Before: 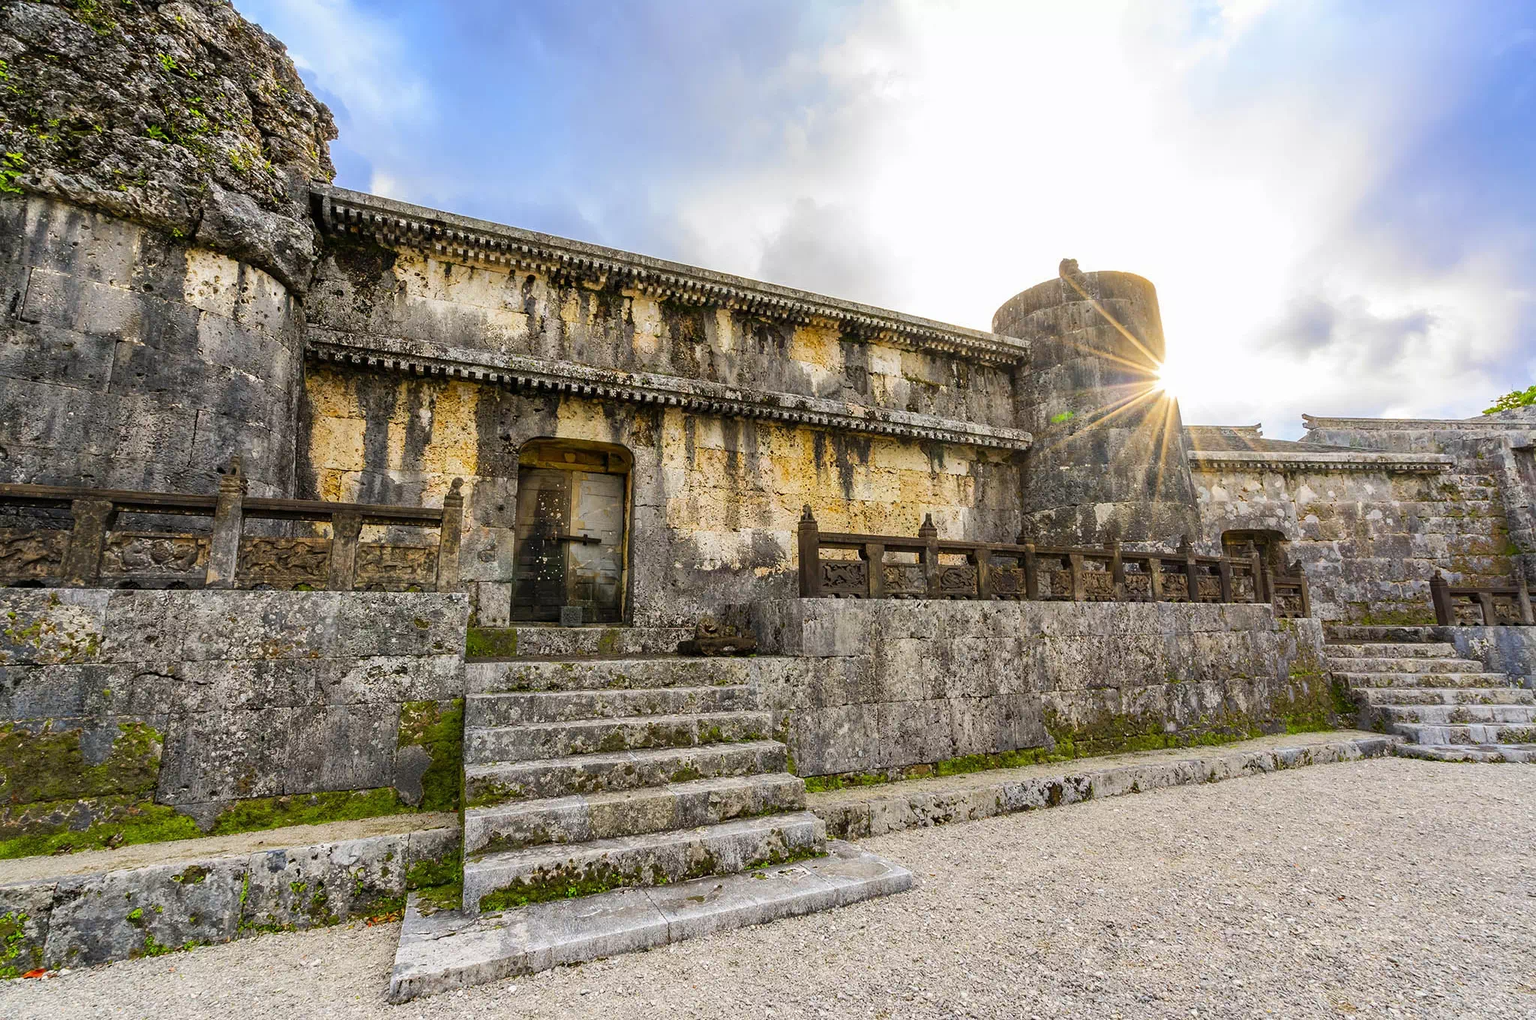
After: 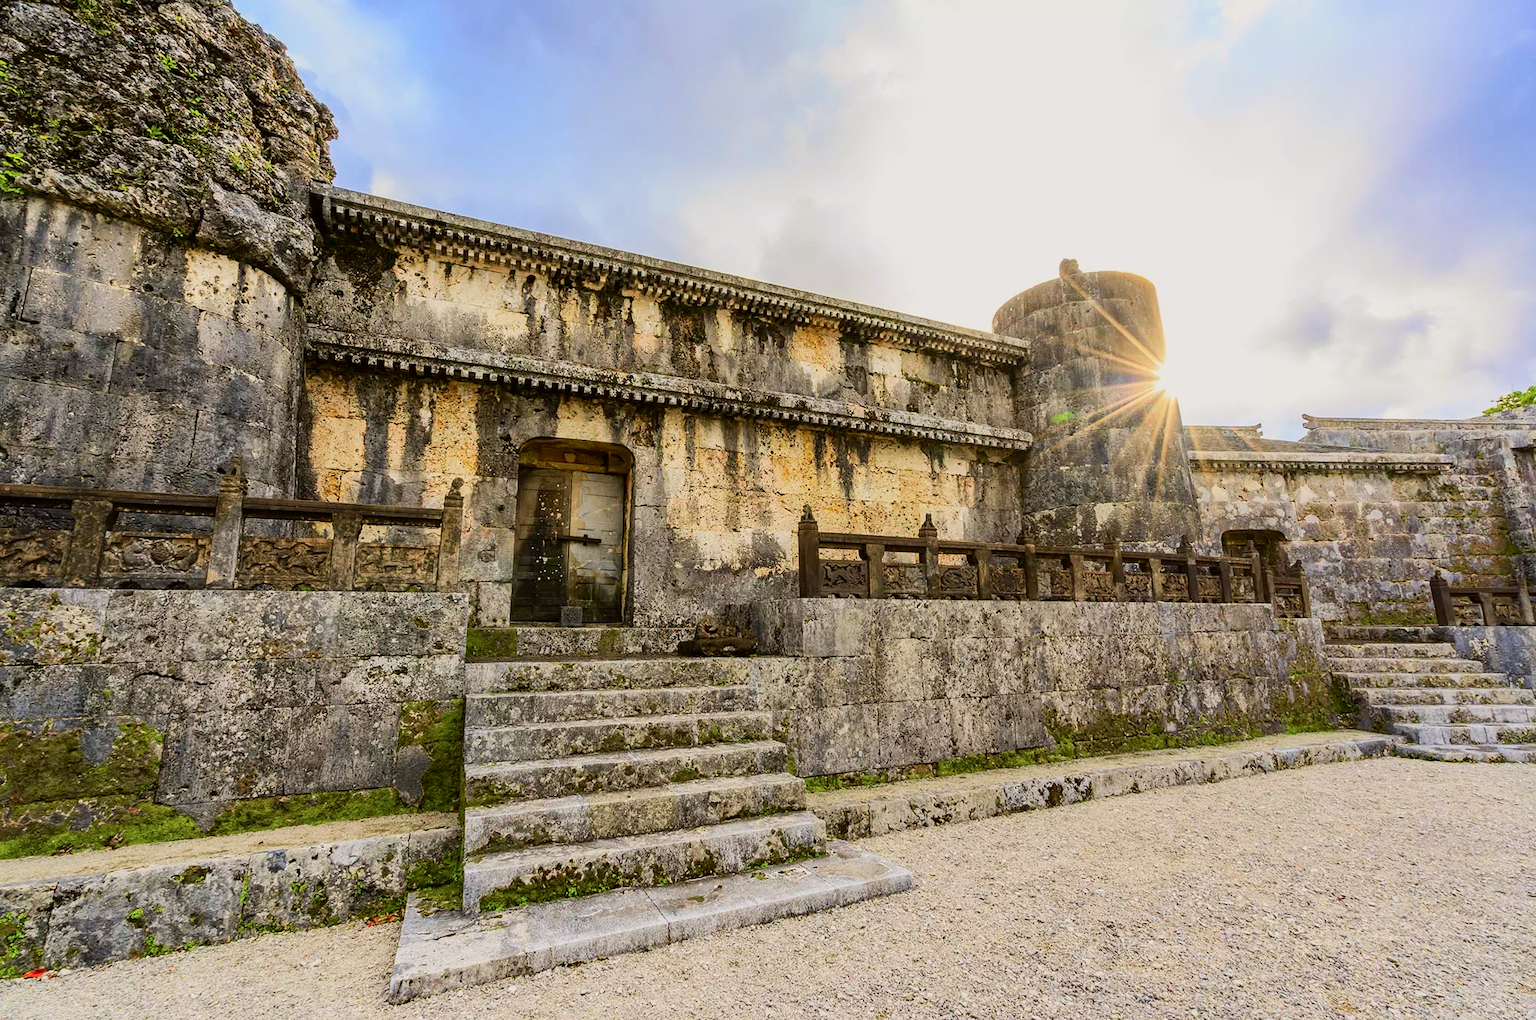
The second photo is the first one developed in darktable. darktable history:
tone curve: curves: ch0 [(0, 0) (0.091, 0.066) (0.184, 0.16) (0.491, 0.519) (0.748, 0.765) (1, 0.919)]; ch1 [(0, 0) (0.179, 0.173) (0.322, 0.32) (0.424, 0.424) (0.502, 0.504) (0.56, 0.578) (0.631, 0.675) (0.777, 0.806) (1, 1)]; ch2 [(0, 0) (0.434, 0.447) (0.483, 0.487) (0.547, 0.573) (0.676, 0.673) (1, 1)], color space Lab, independent channels, preserve colors none
